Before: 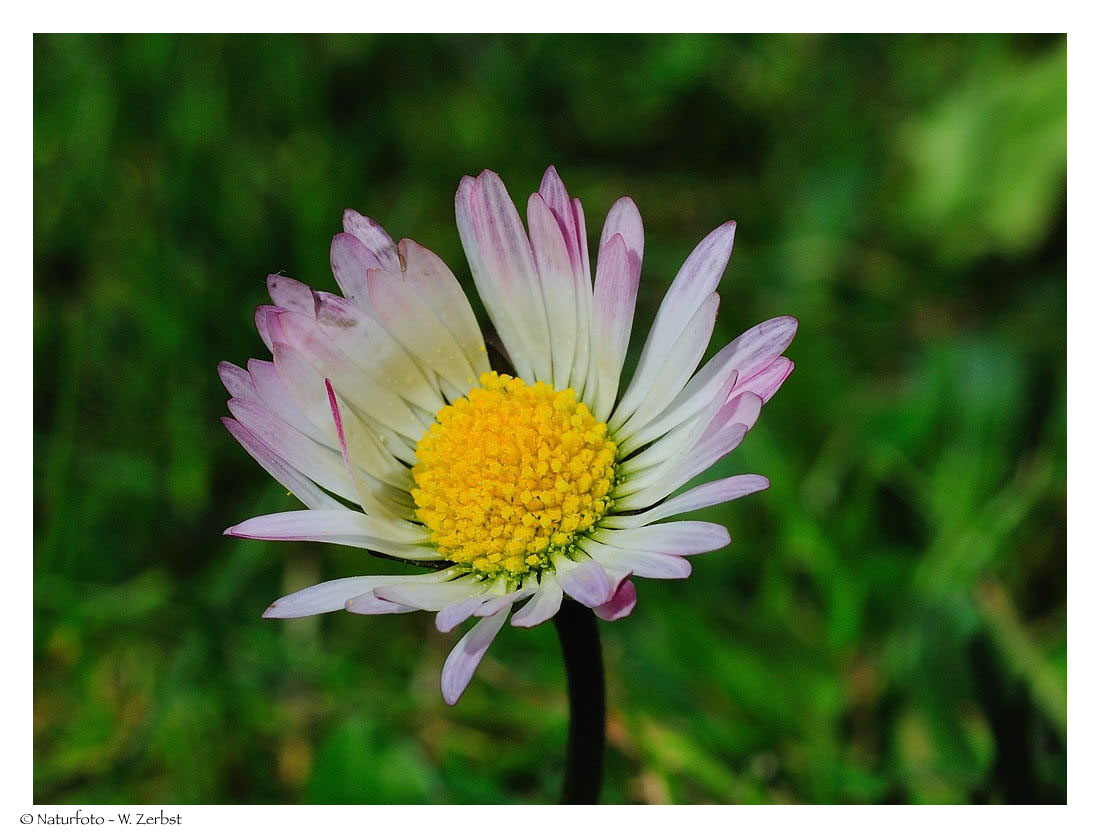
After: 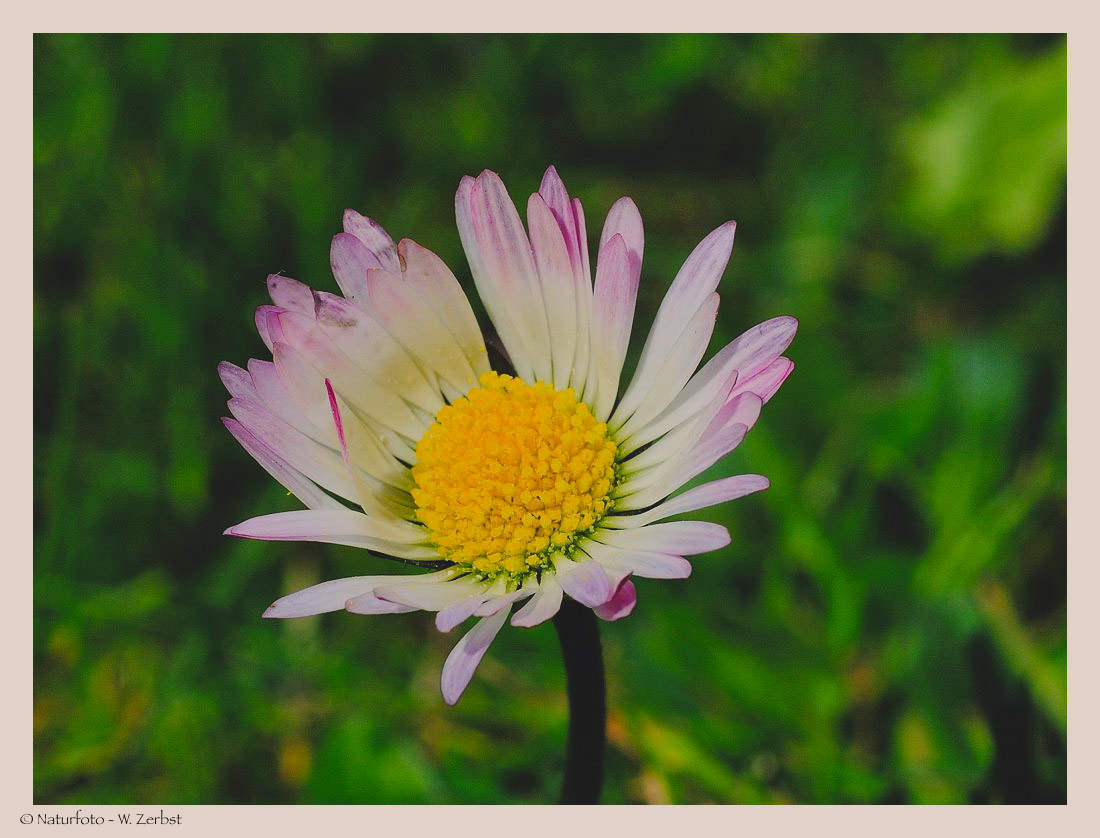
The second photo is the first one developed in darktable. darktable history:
filmic rgb: black relative exposure -7.65 EV, white relative exposure 4.56 EV, hardness 3.61, color science v6 (2022)
color balance rgb: shadows lift › chroma 2%, shadows lift › hue 247.2°, power › chroma 0.3%, power › hue 25.2°, highlights gain › chroma 3%, highlights gain › hue 60°, global offset › luminance 2%, perceptual saturation grading › global saturation 20%, perceptual saturation grading › highlights -20%, perceptual saturation grading › shadows 30%
